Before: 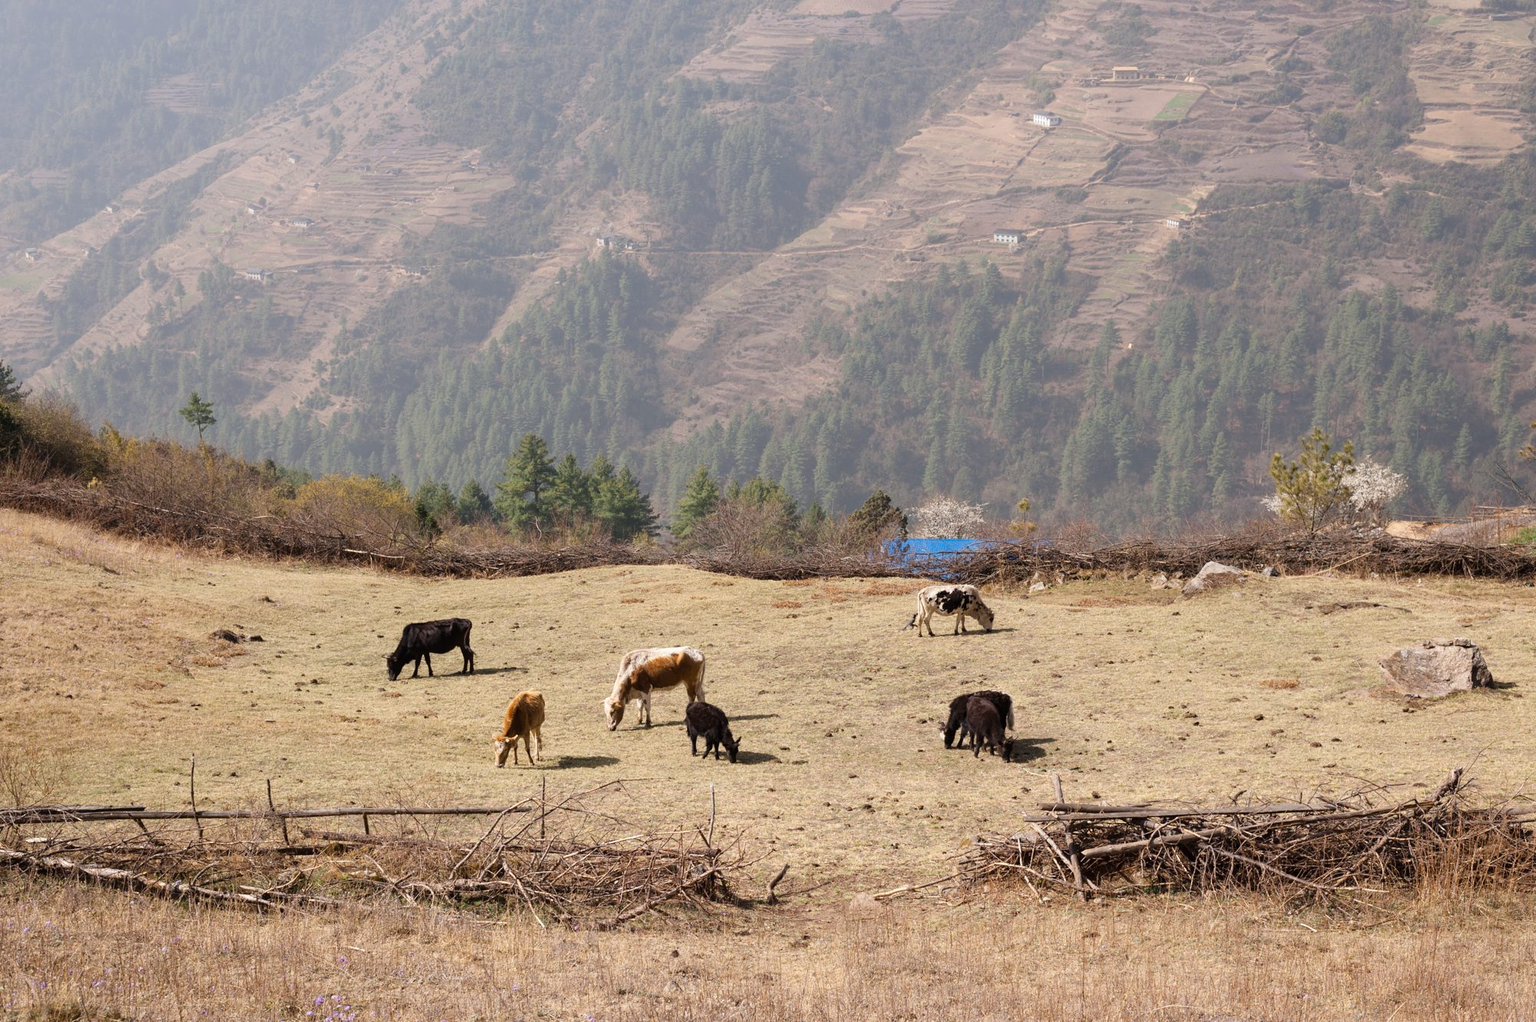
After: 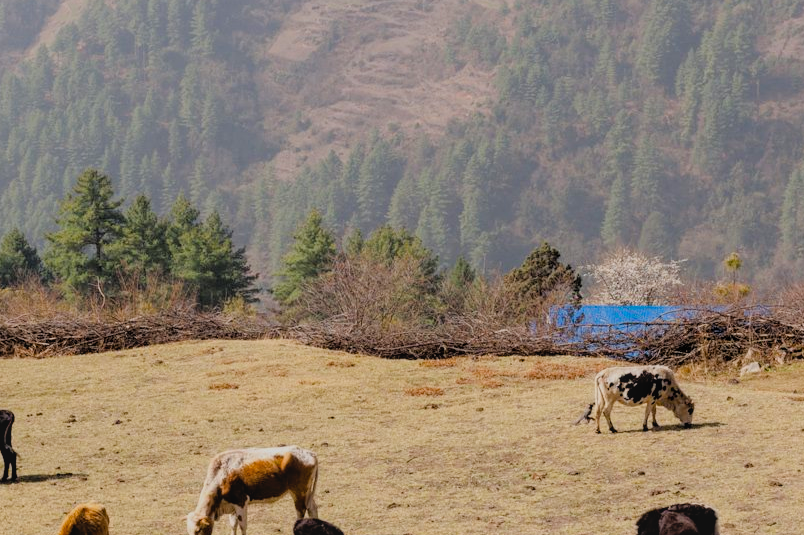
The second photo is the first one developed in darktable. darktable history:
filmic rgb: black relative exposure -4.77 EV, white relative exposure 4.04 EV, hardness 2.83
color balance rgb: white fulcrum 0.999 EV, perceptual saturation grading › global saturation 30.75%
local contrast: detail 109%
crop: left 30.035%, top 29.811%, right 29.735%, bottom 29.967%
